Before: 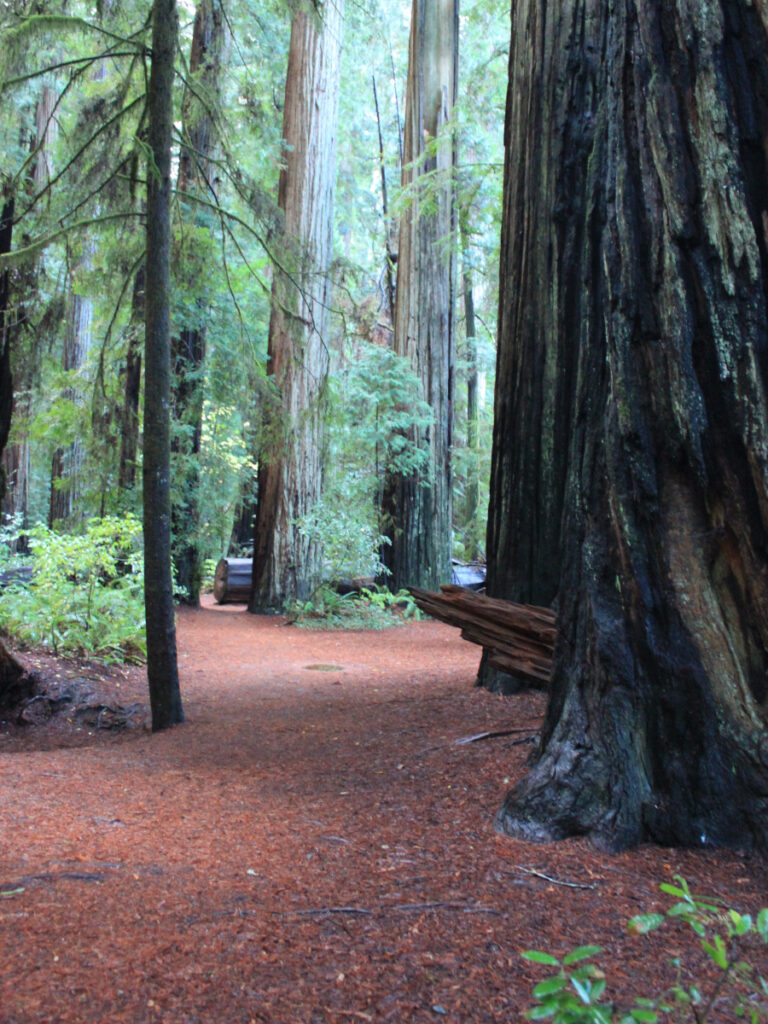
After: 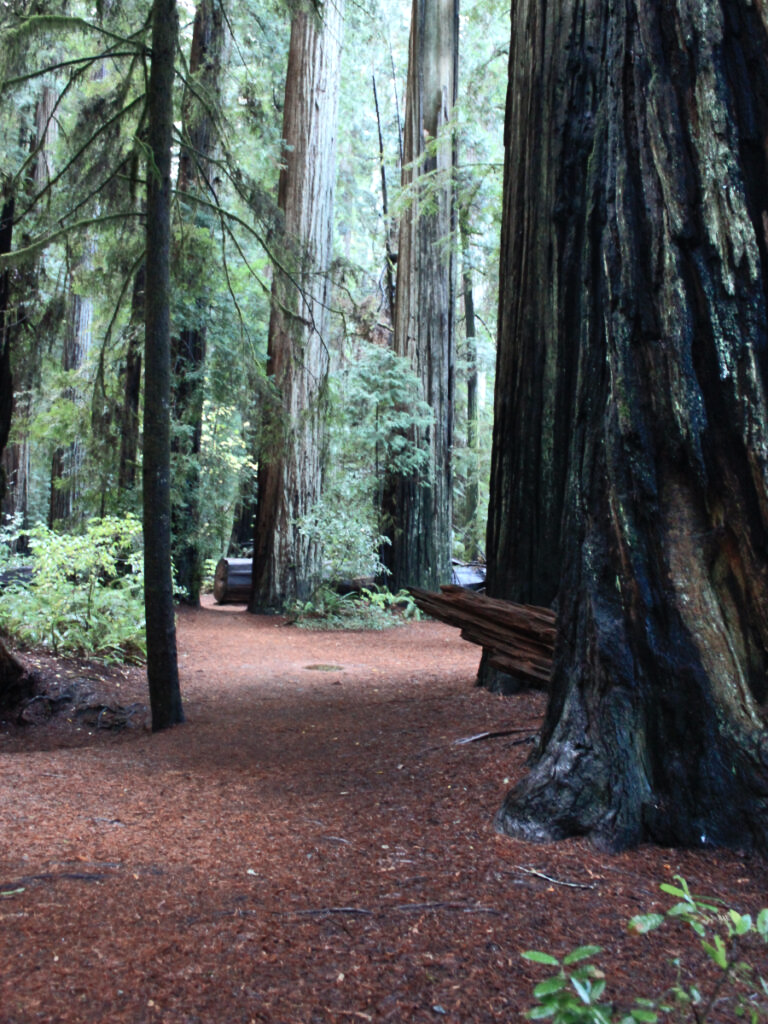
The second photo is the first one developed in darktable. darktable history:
color balance rgb: perceptual saturation grading › highlights -31.88%, perceptual saturation grading › mid-tones 5.8%, perceptual saturation grading › shadows 18.12%, perceptual brilliance grading › highlights 3.62%, perceptual brilliance grading › mid-tones -18.12%, perceptual brilliance grading › shadows -41.3%
shadows and highlights: low approximation 0.01, soften with gaussian
